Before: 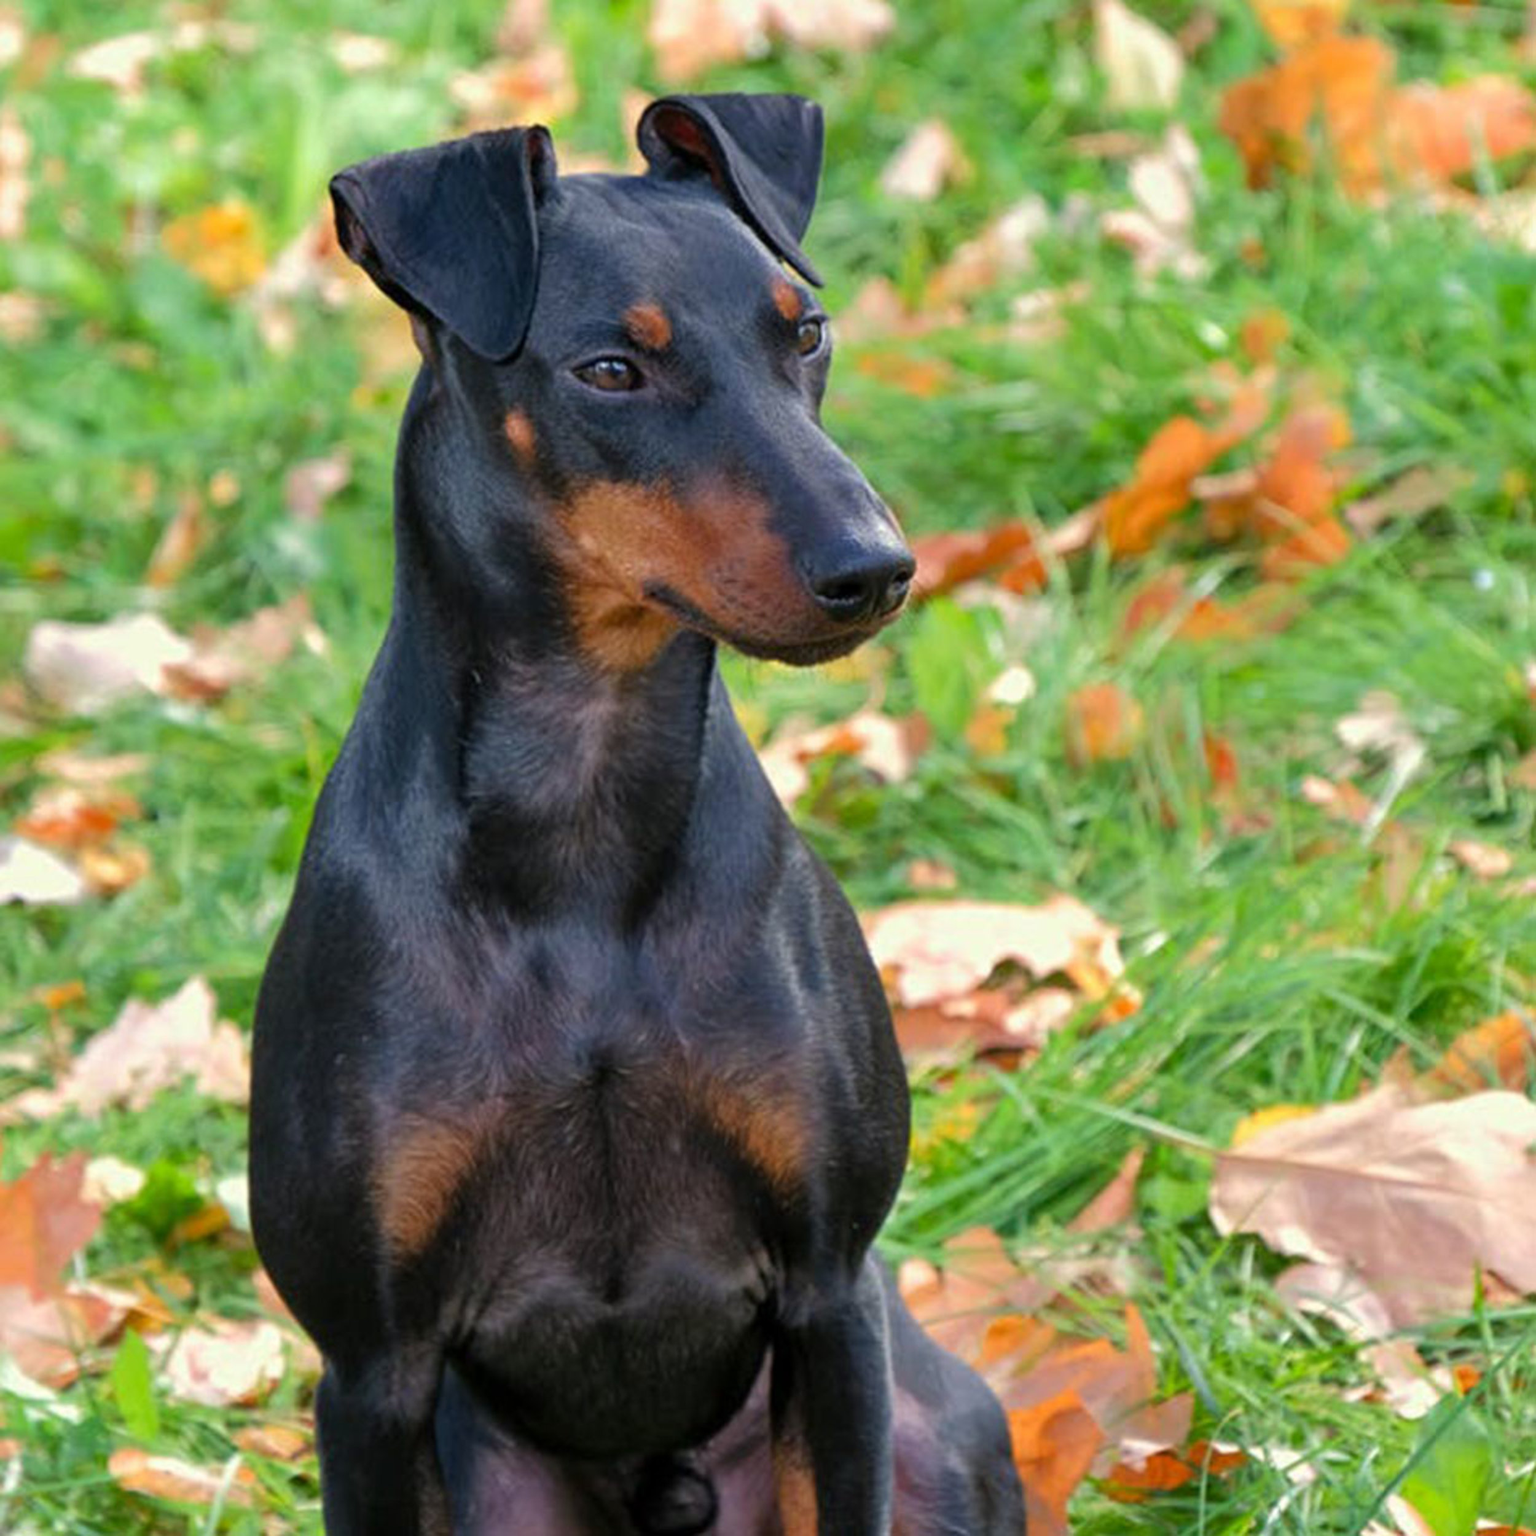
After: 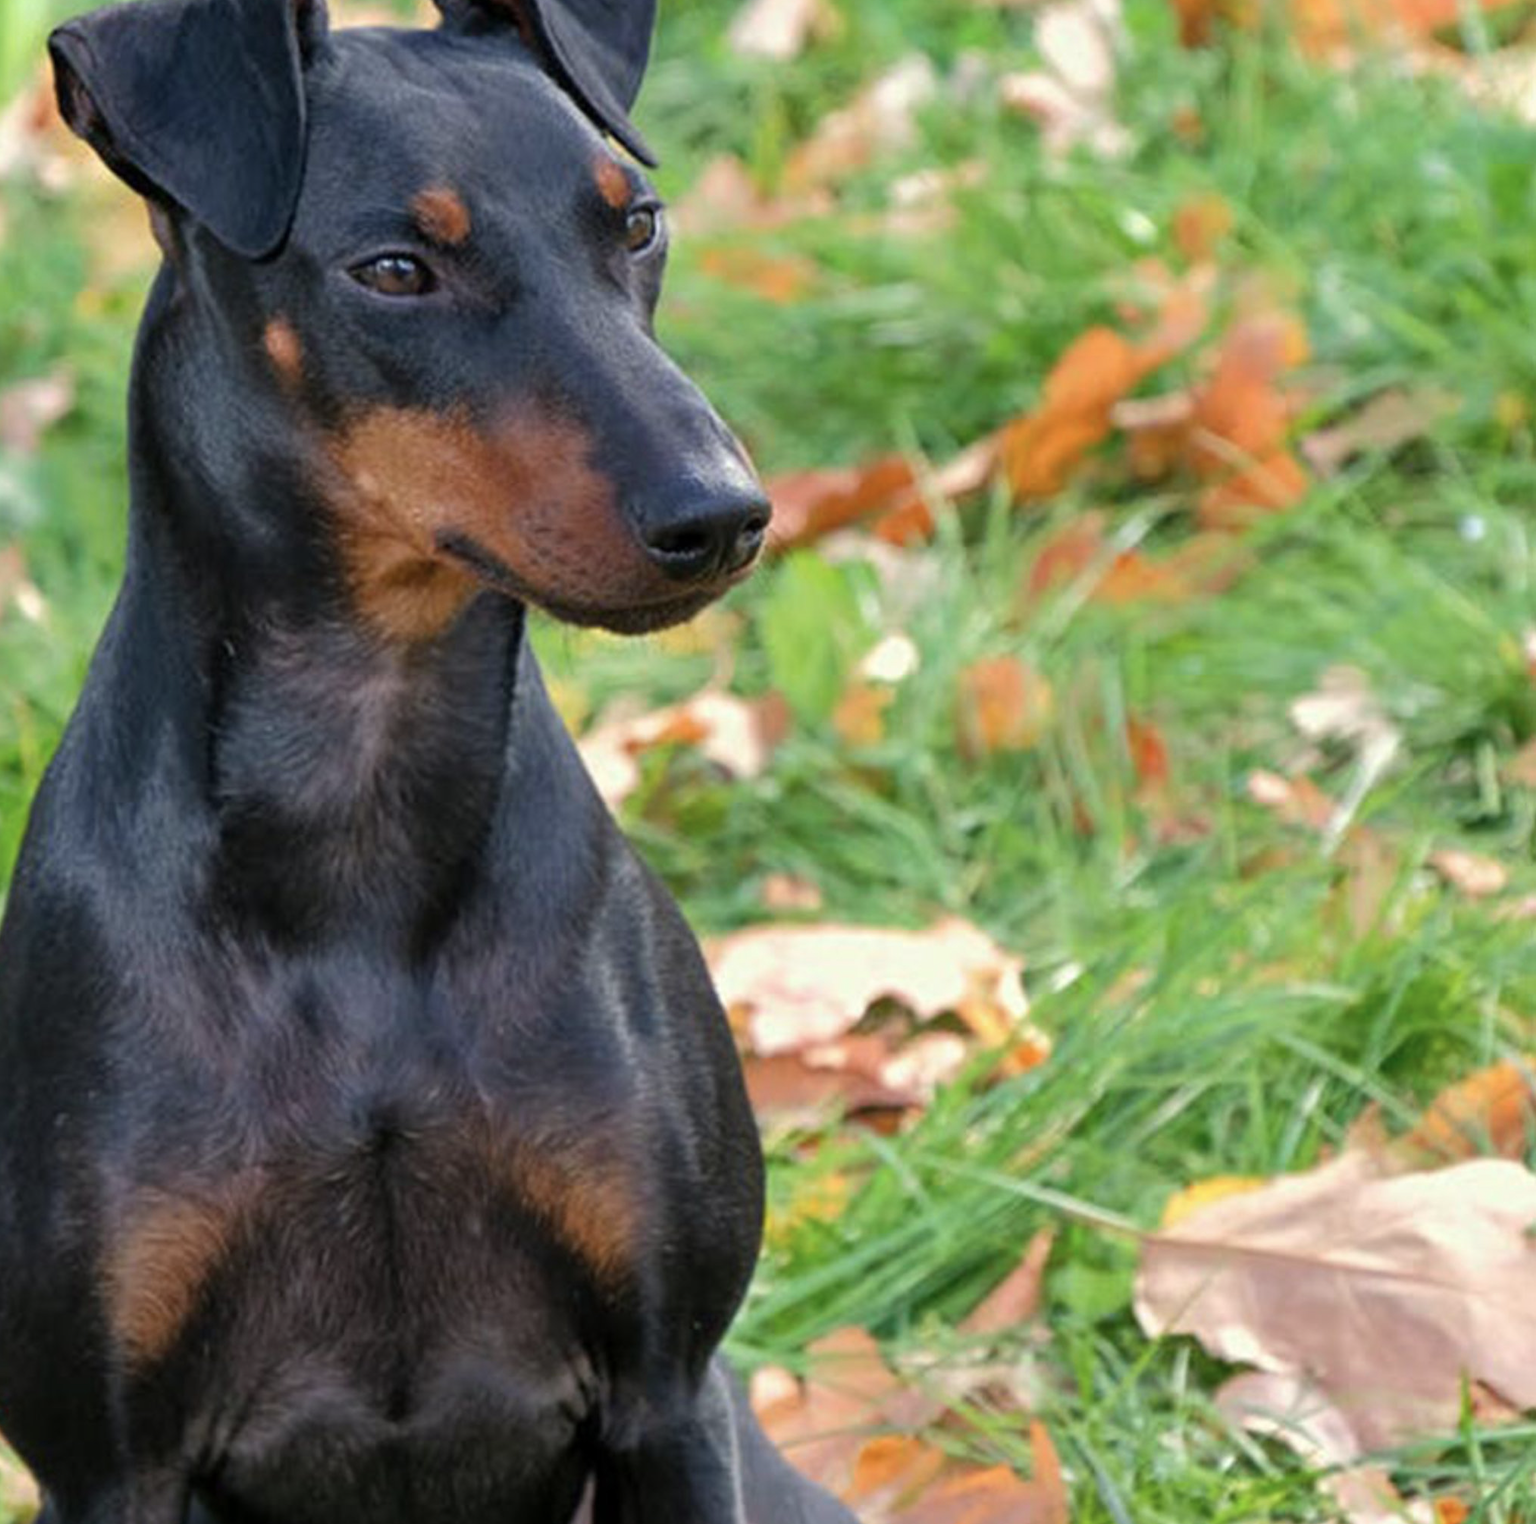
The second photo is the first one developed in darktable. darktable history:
crop: left 18.956%, top 9.892%, right 0%, bottom 9.637%
color correction: highlights b* 0.052, saturation 0.831
